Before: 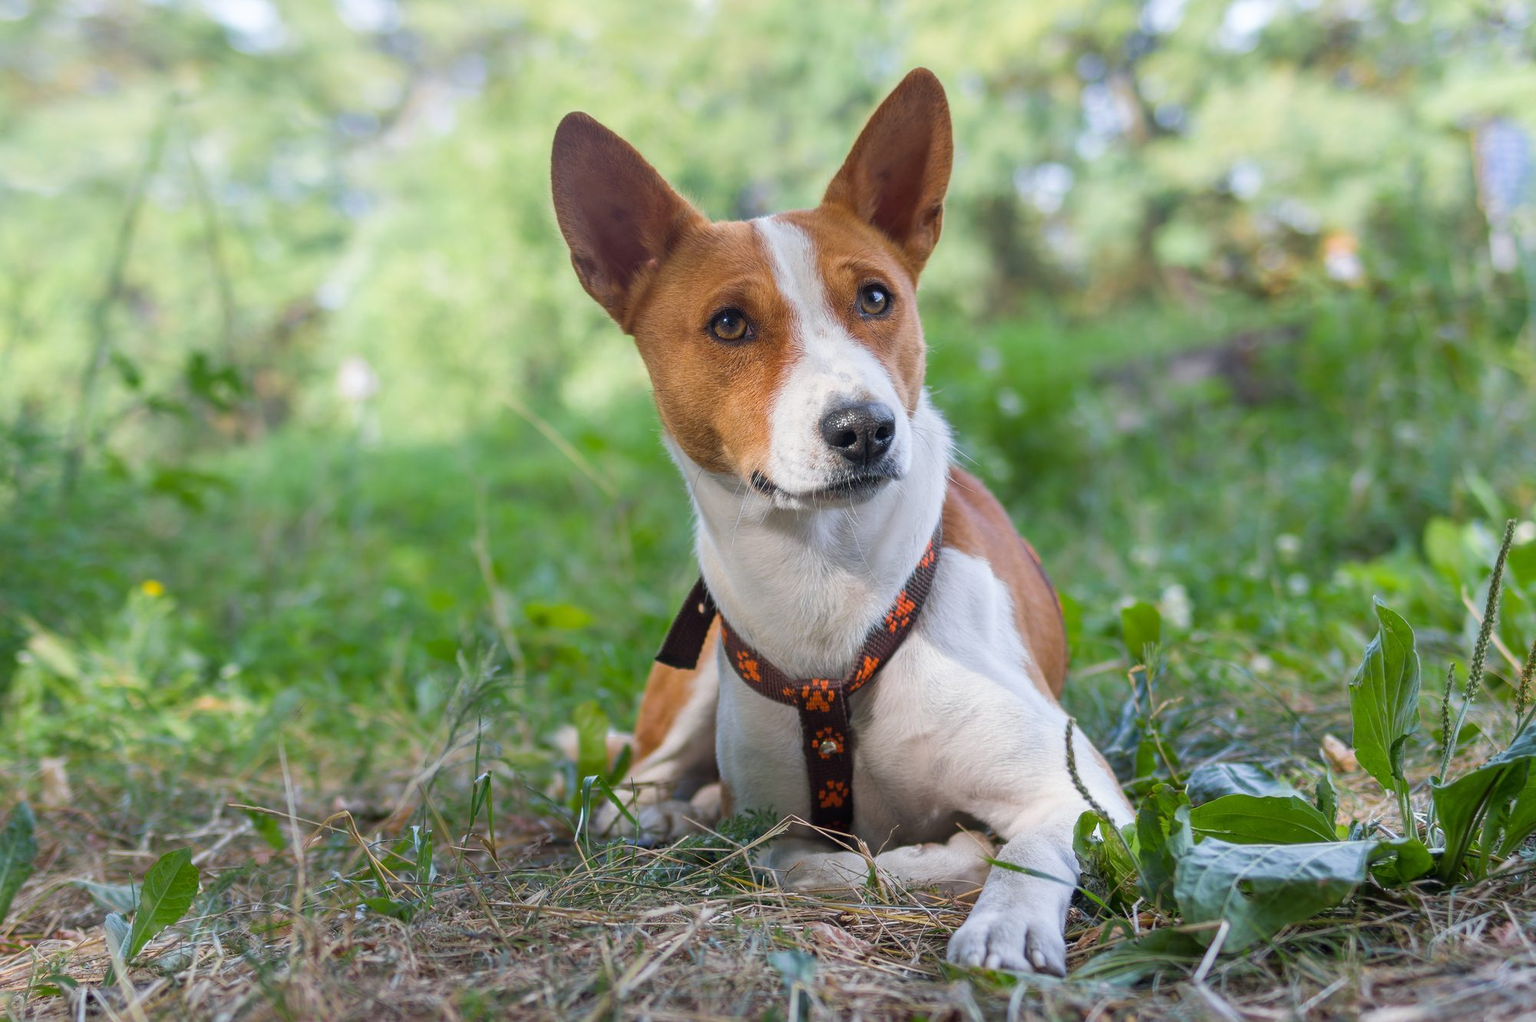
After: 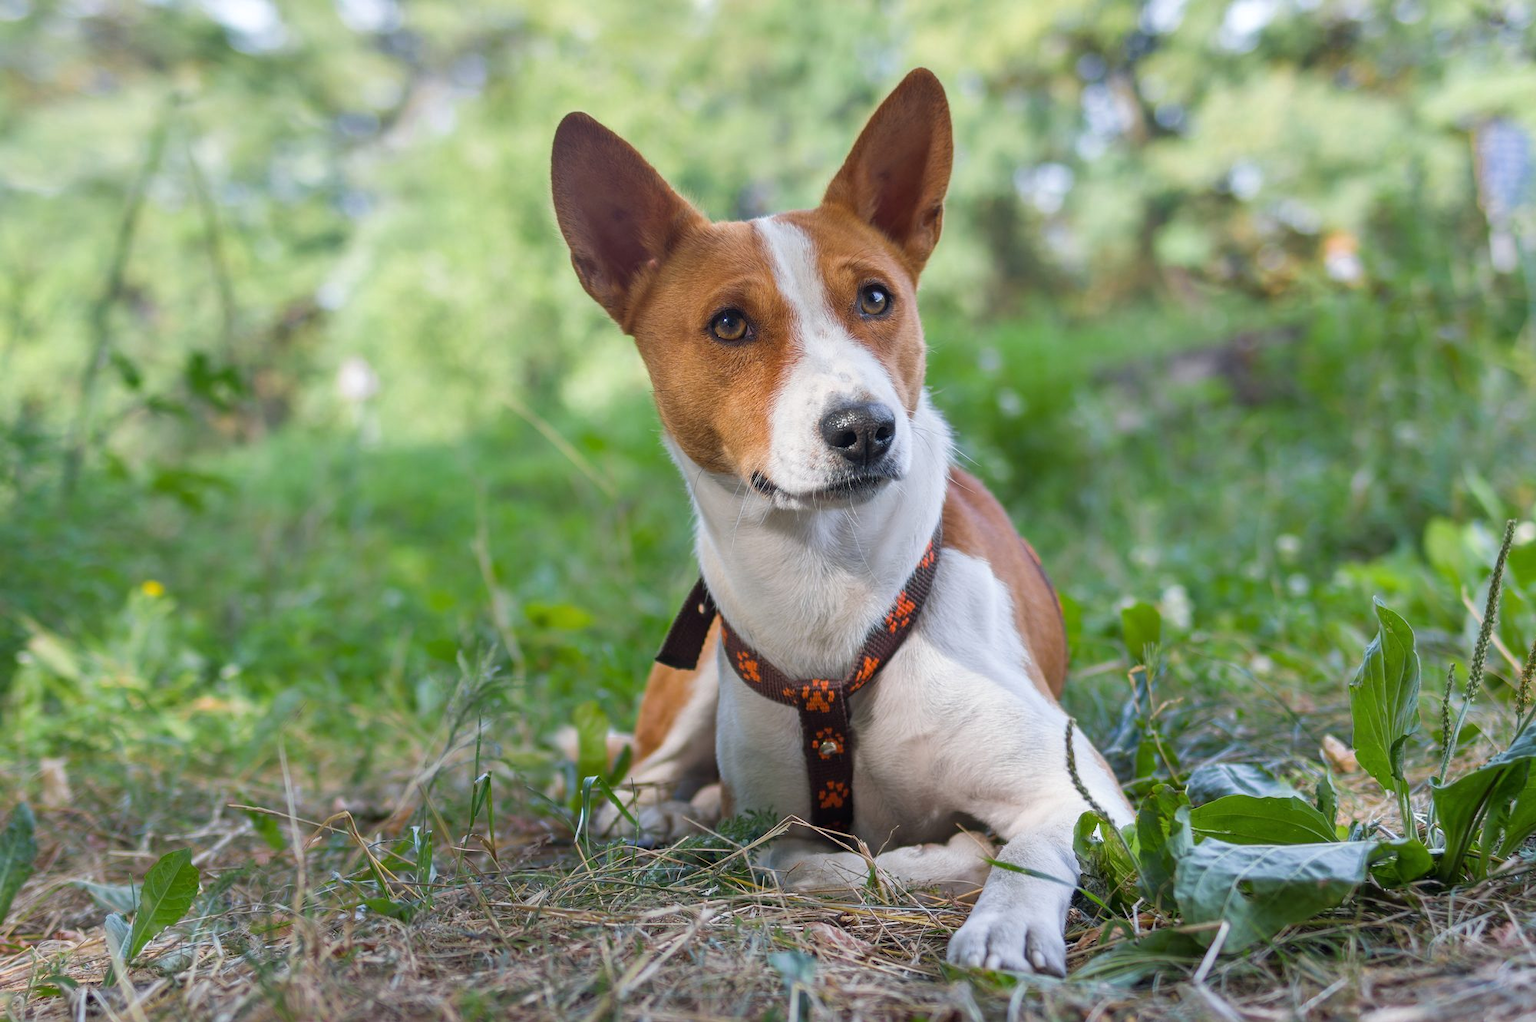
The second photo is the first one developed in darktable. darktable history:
shadows and highlights: shadows 11.51, white point adjustment 1.2, soften with gaussian
